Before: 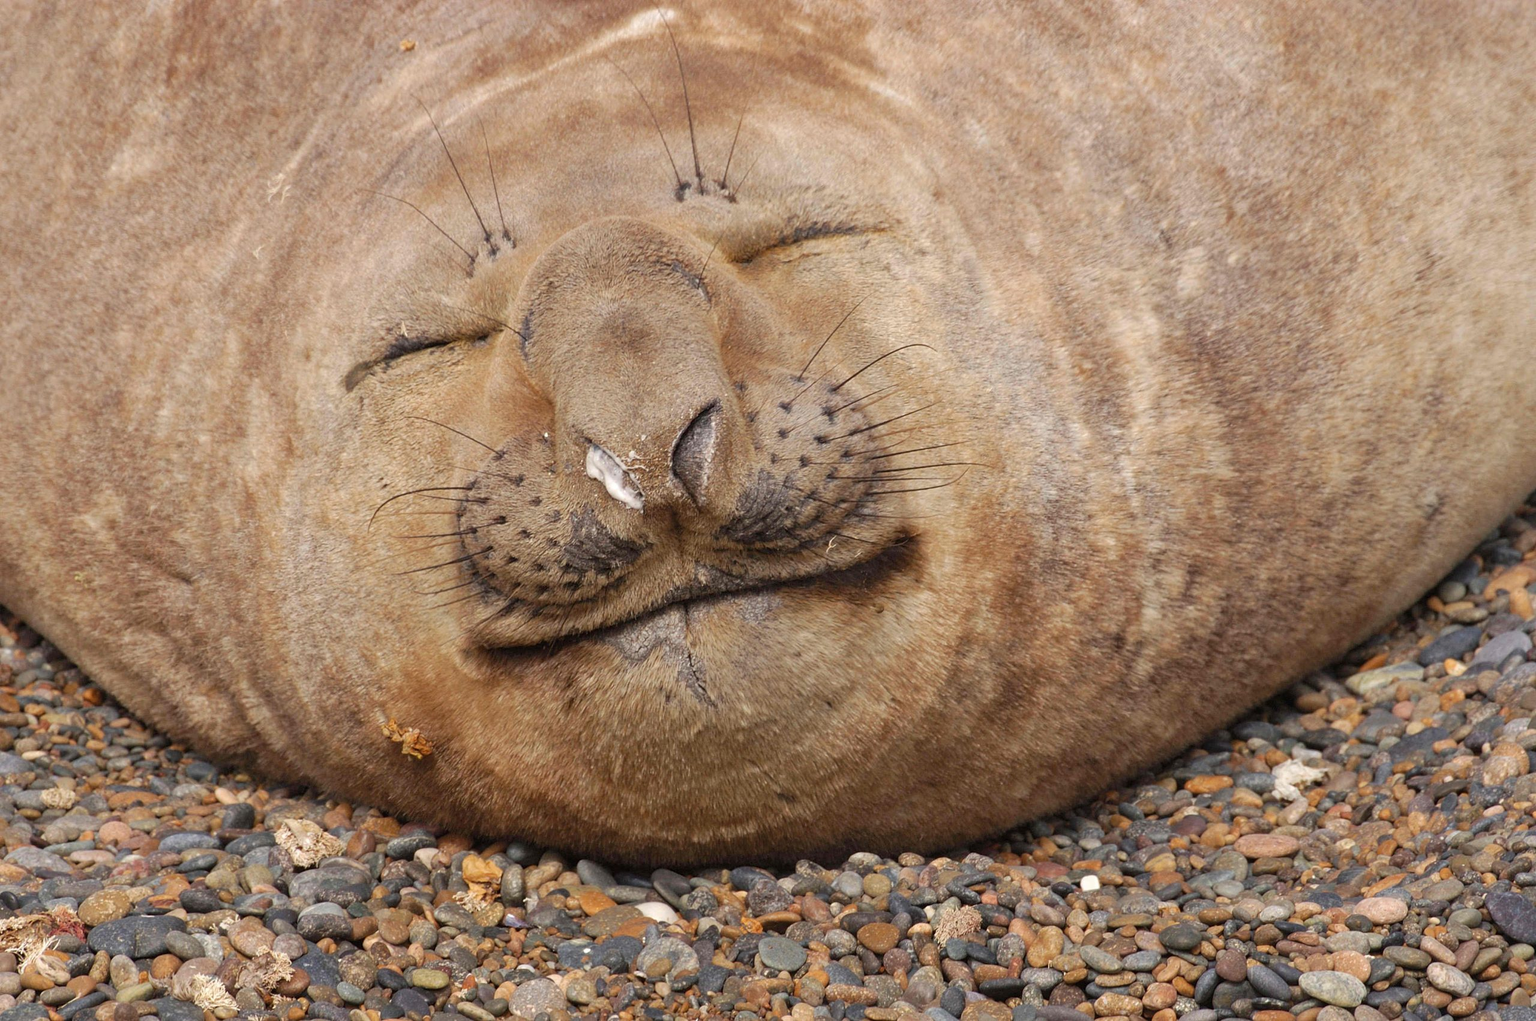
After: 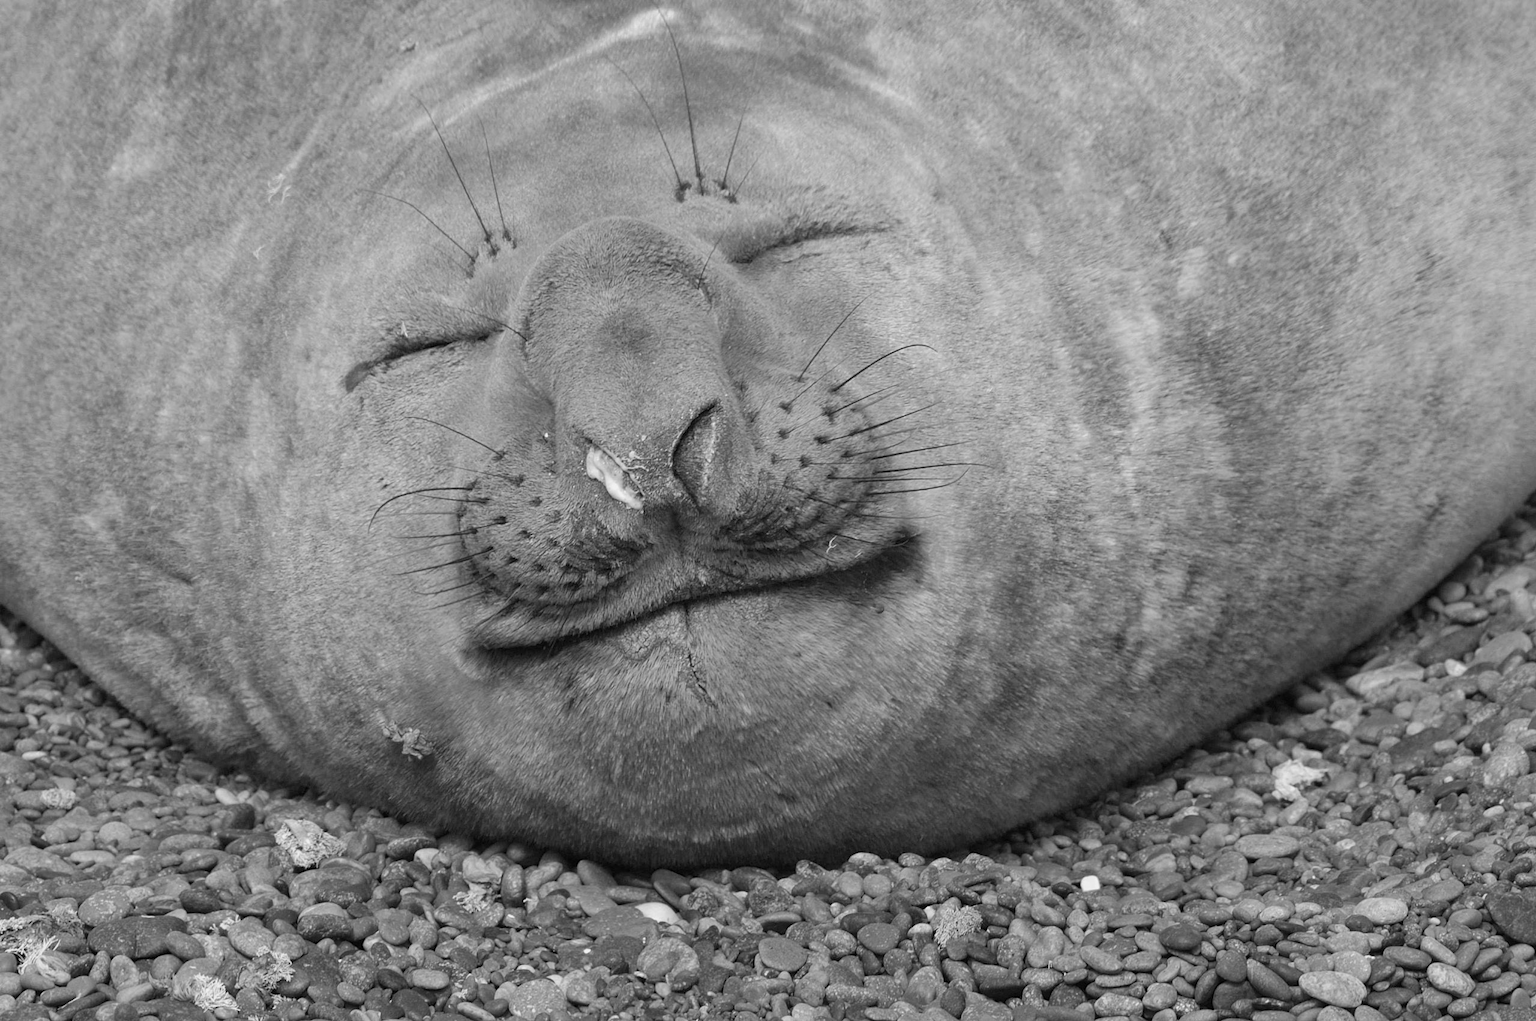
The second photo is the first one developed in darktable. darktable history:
white balance: red 1.138, green 0.996, blue 0.812
monochrome: a -92.57, b 58.91
exposure: compensate highlight preservation false
